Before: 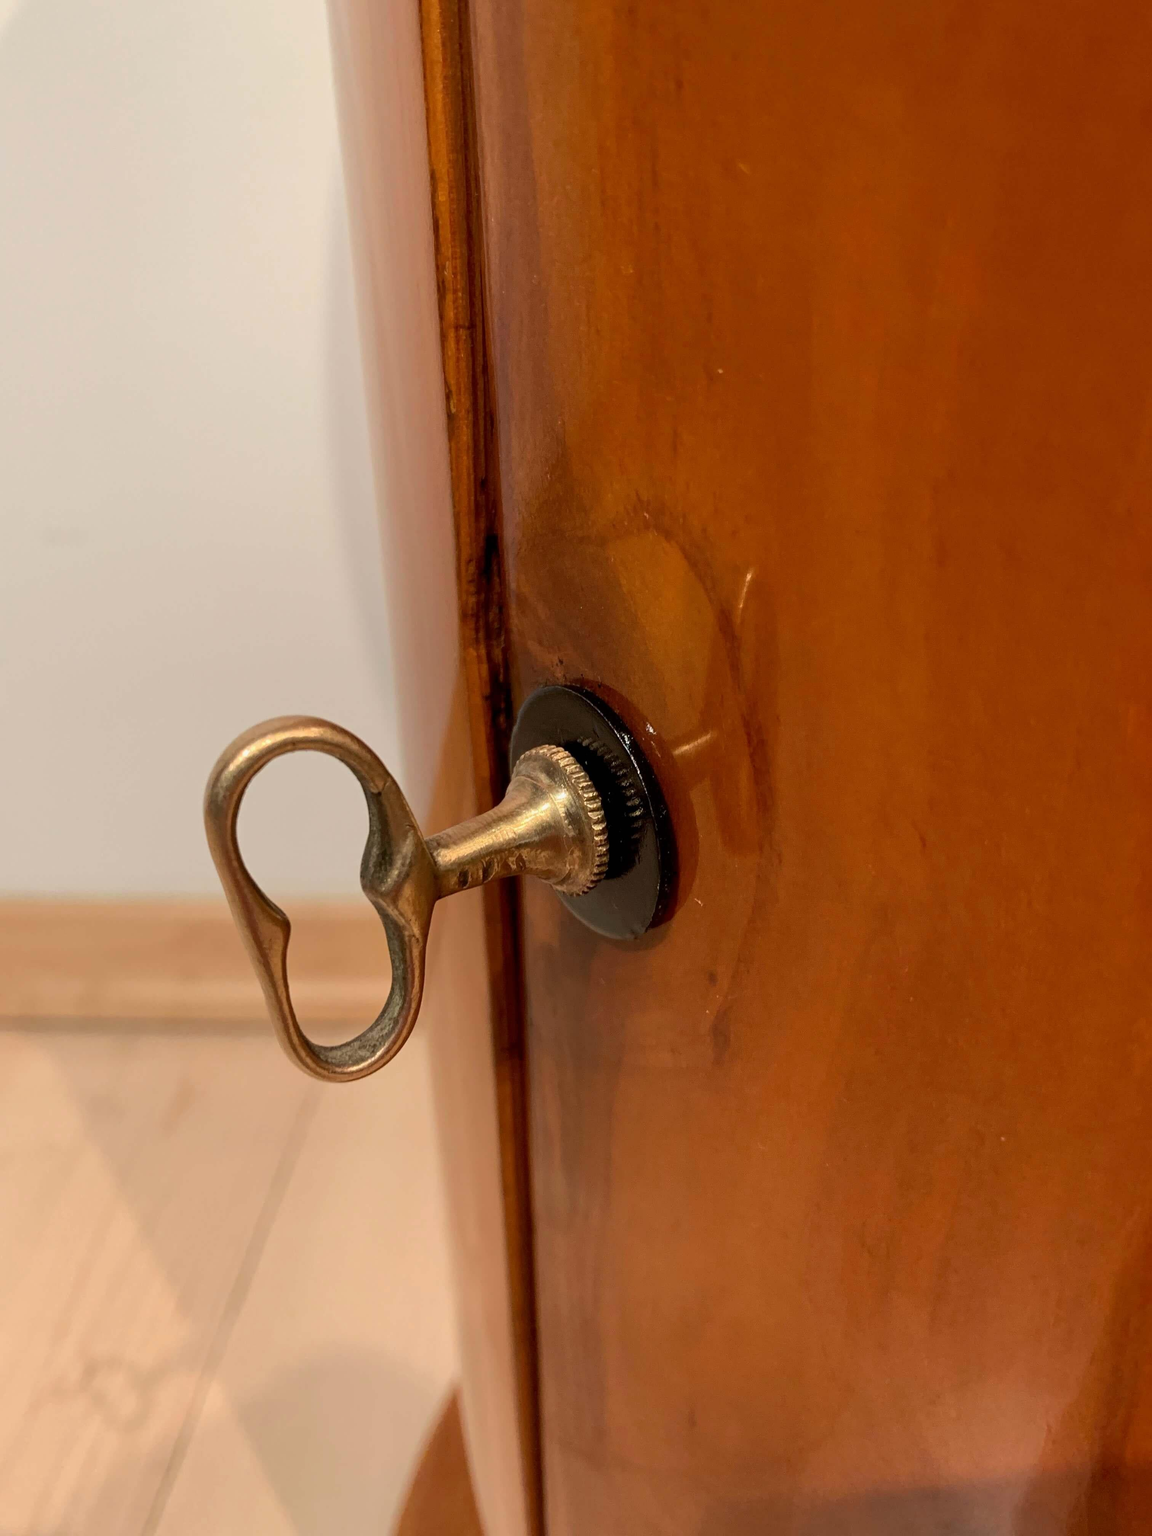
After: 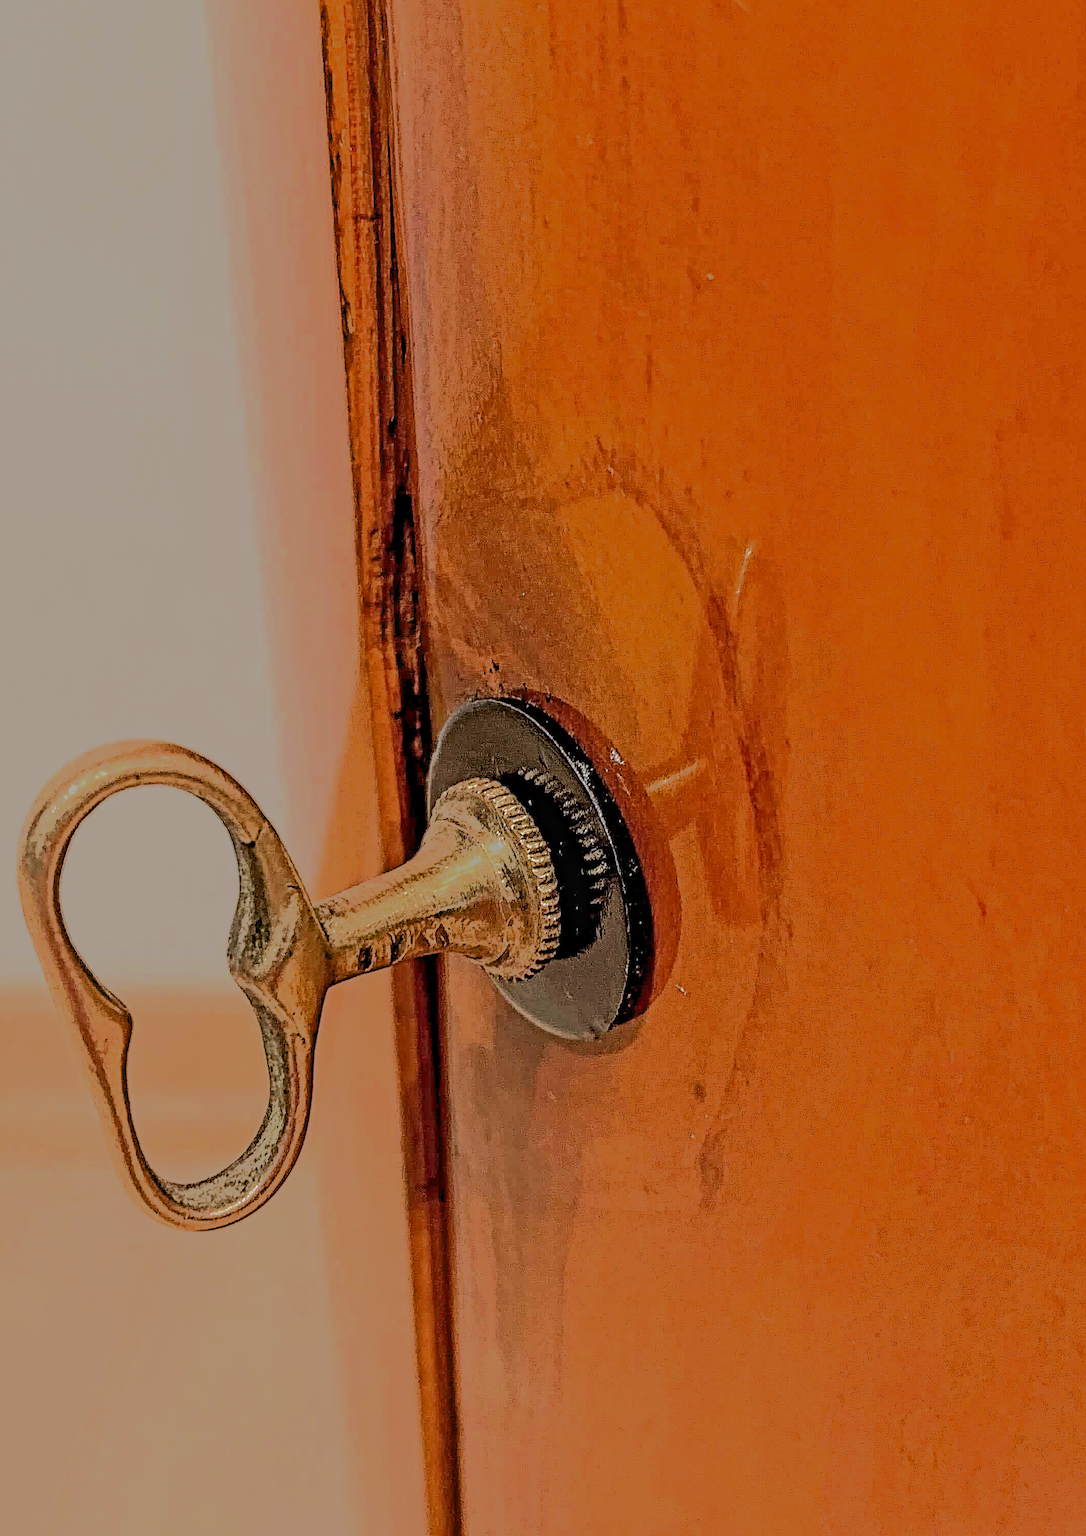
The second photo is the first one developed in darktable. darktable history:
crop and rotate: left 16.693%, top 10.773%, right 13.012%, bottom 14.736%
exposure: exposure 1.144 EV, compensate highlight preservation false
filmic rgb: black relative exposure -12.96 EV, white relative exposure 4.05 EV, target white luminance 85.148%, hardness 6.31, latitude 41.37%, contrast 0.853, shadows ↔ highlights balance 8.78%, preserve chrominance max RGB, color science v6 (2022), contrast in shadows safe, contrast in highlights safe
contrast equalizer: y [[0.406, 0.494, 0.589, 0.753, 0.877, 0.999], [0.5 ×6], [0.5 ×6], [0 ×6], [0 ×6]]
sharpen: radius 1.851, amount 0.412, threshold 1.551
